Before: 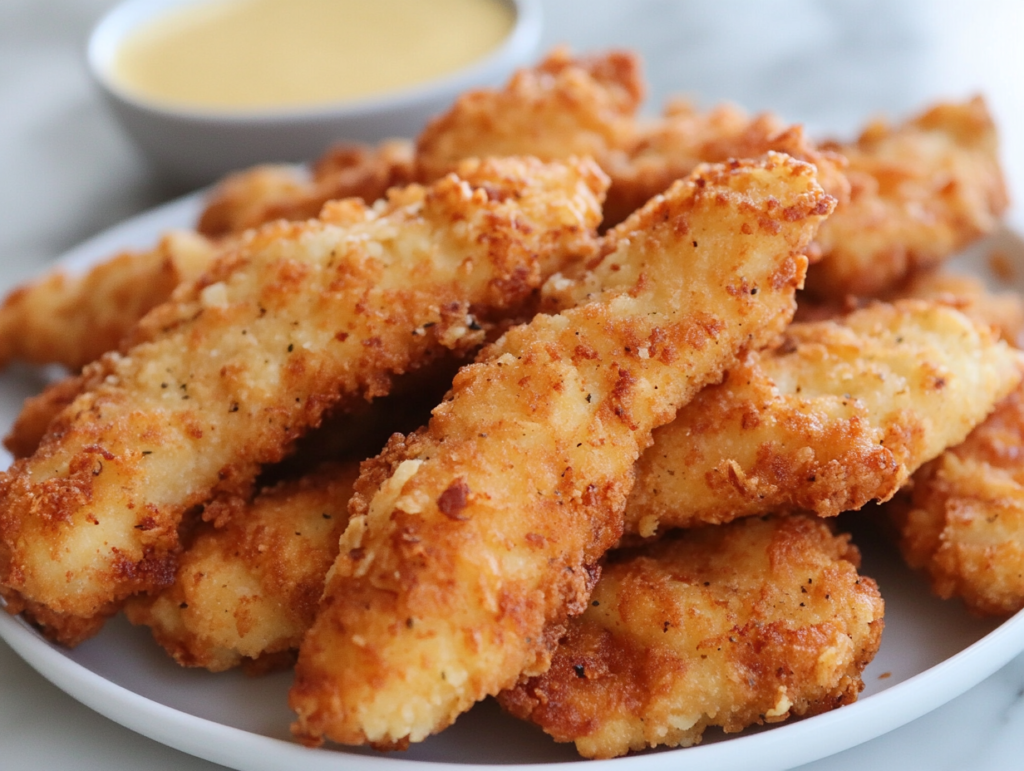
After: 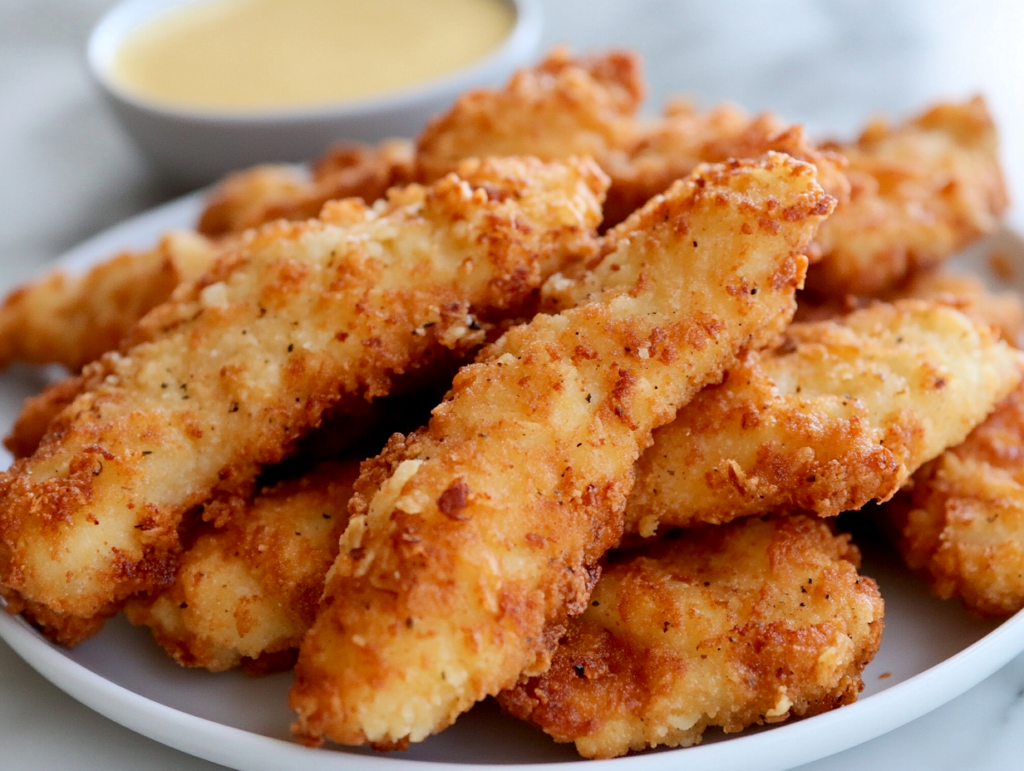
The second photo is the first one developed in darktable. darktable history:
exposure: black level correction 0.009, compensate highlight preservation false
color zones: curves: ch0 [(0.25, 0.5) (0.463, 0.627) (0.484, 0.637) (0.75, 0.5)]
